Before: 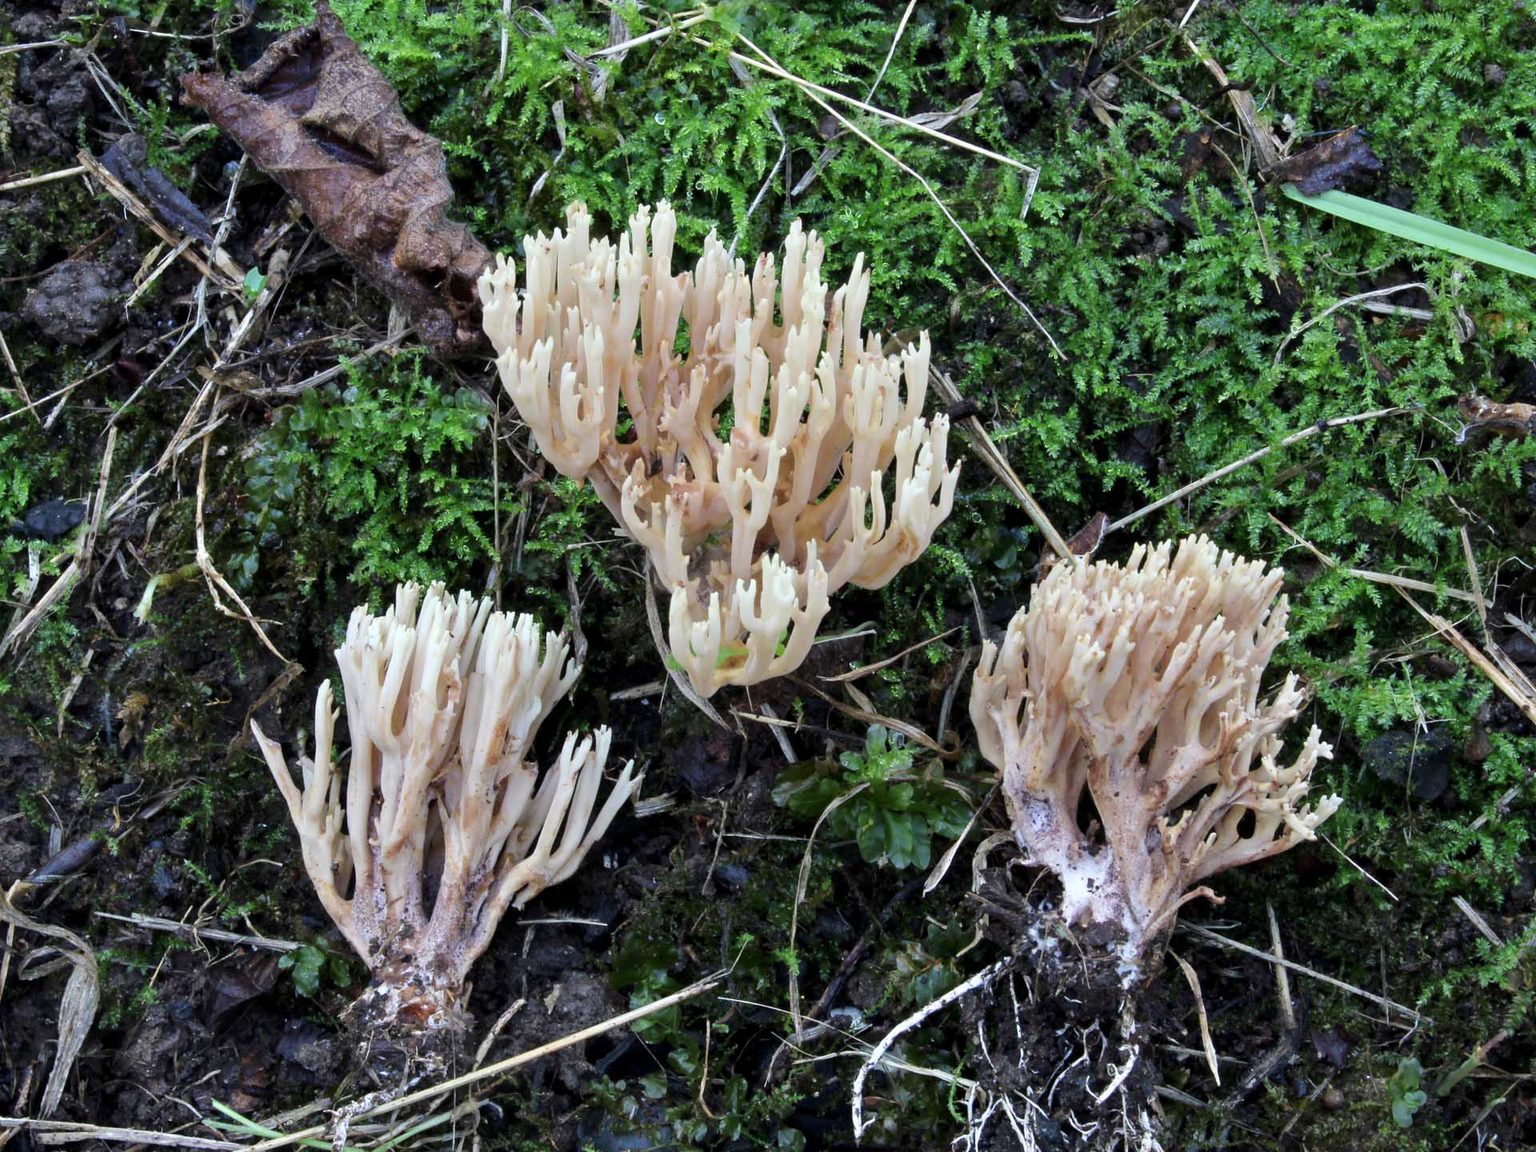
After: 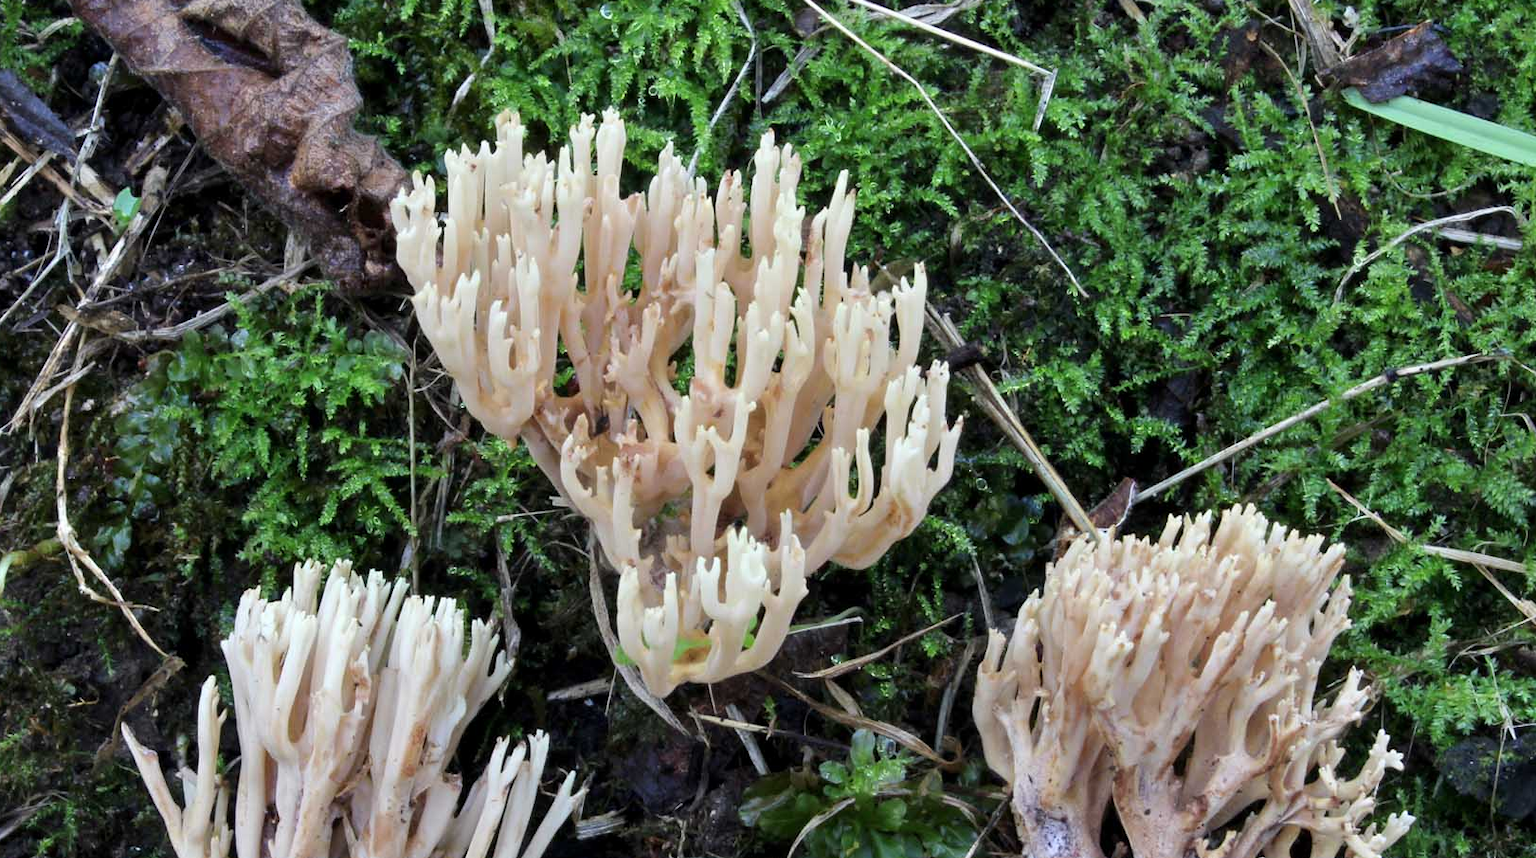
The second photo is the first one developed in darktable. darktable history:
crop and rotate: left 9.648%, top 9.474%, right 5.922%, bottom 27.547%
